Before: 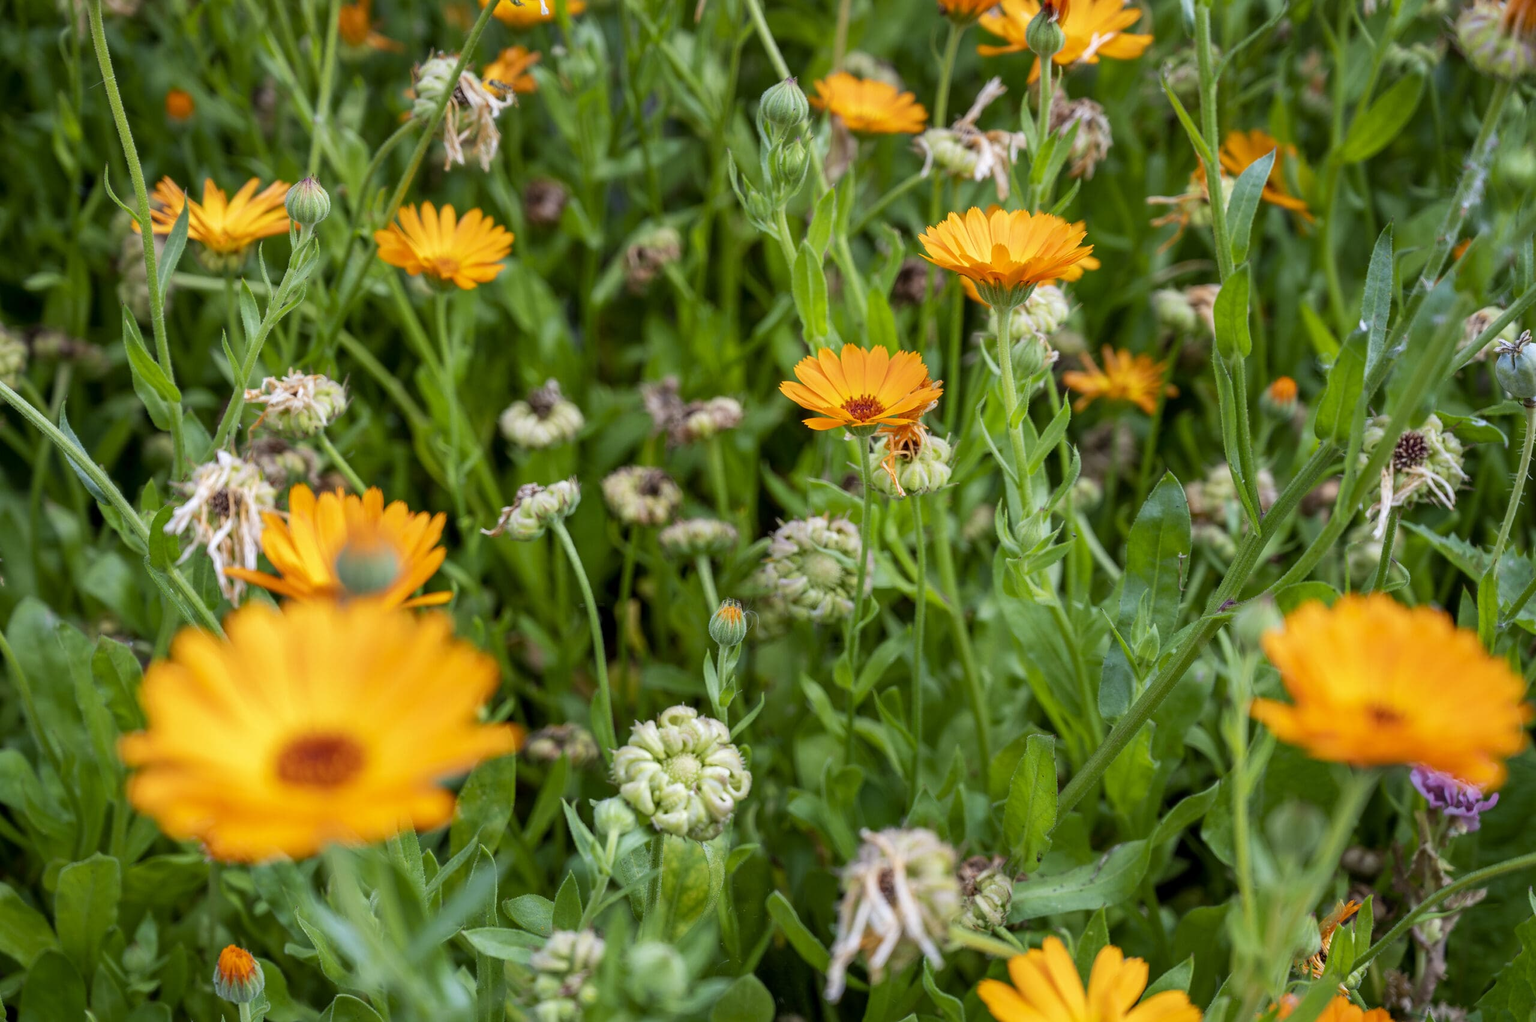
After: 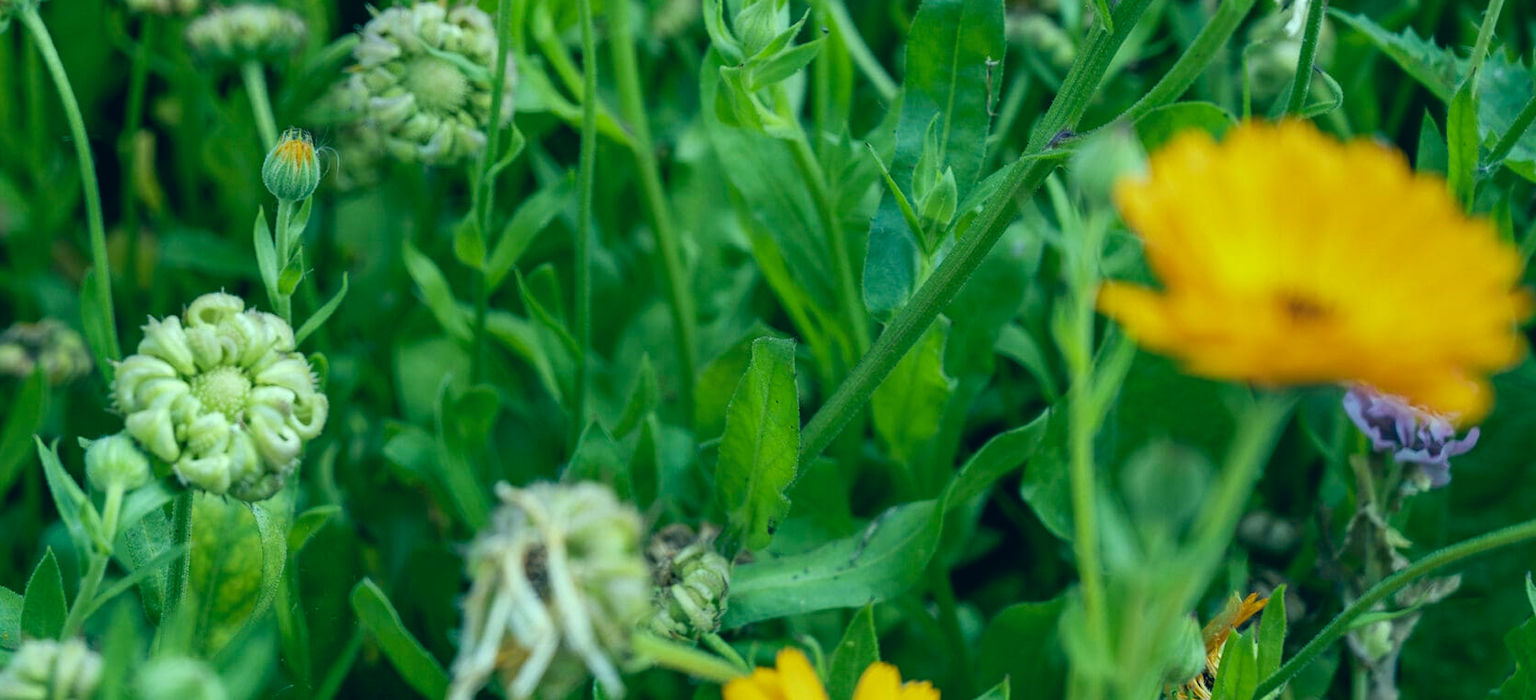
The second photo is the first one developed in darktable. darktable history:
color correction: highlights a* -19.57, highlights b* 9.8, shadows a* -20.61, shadows b* -11.52
crop and rotate: left 35.089%, top 50.493%, bottom 4.979%
